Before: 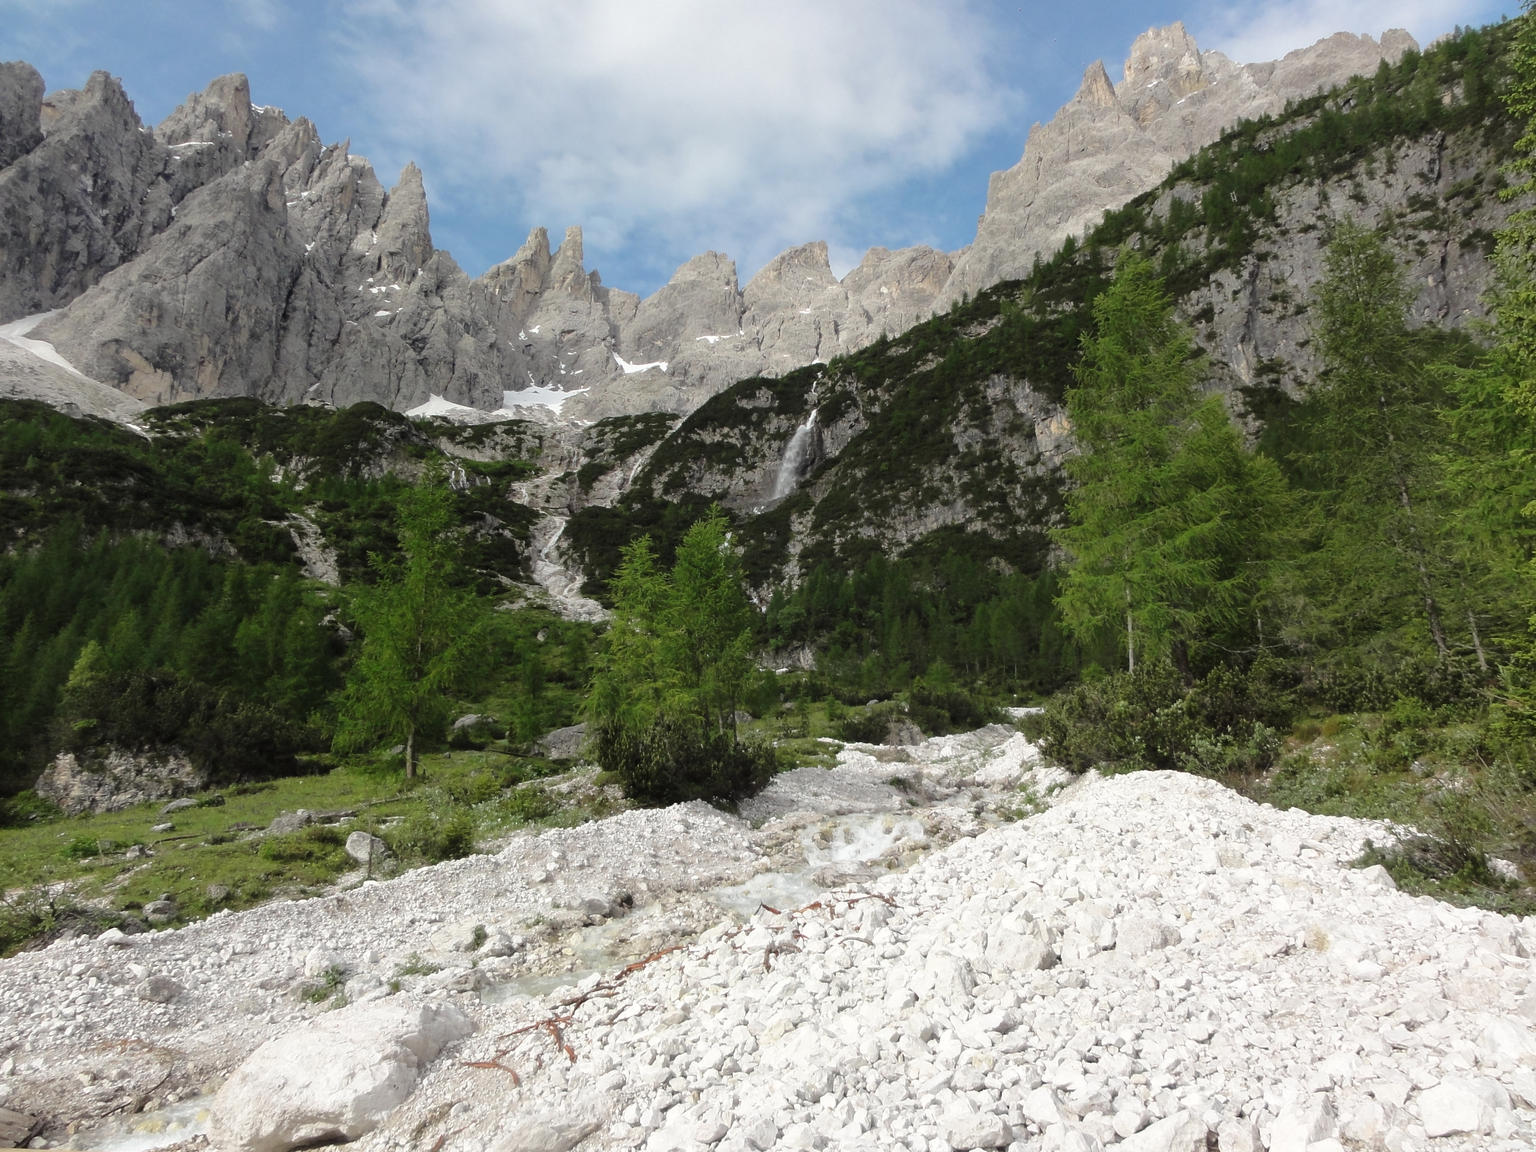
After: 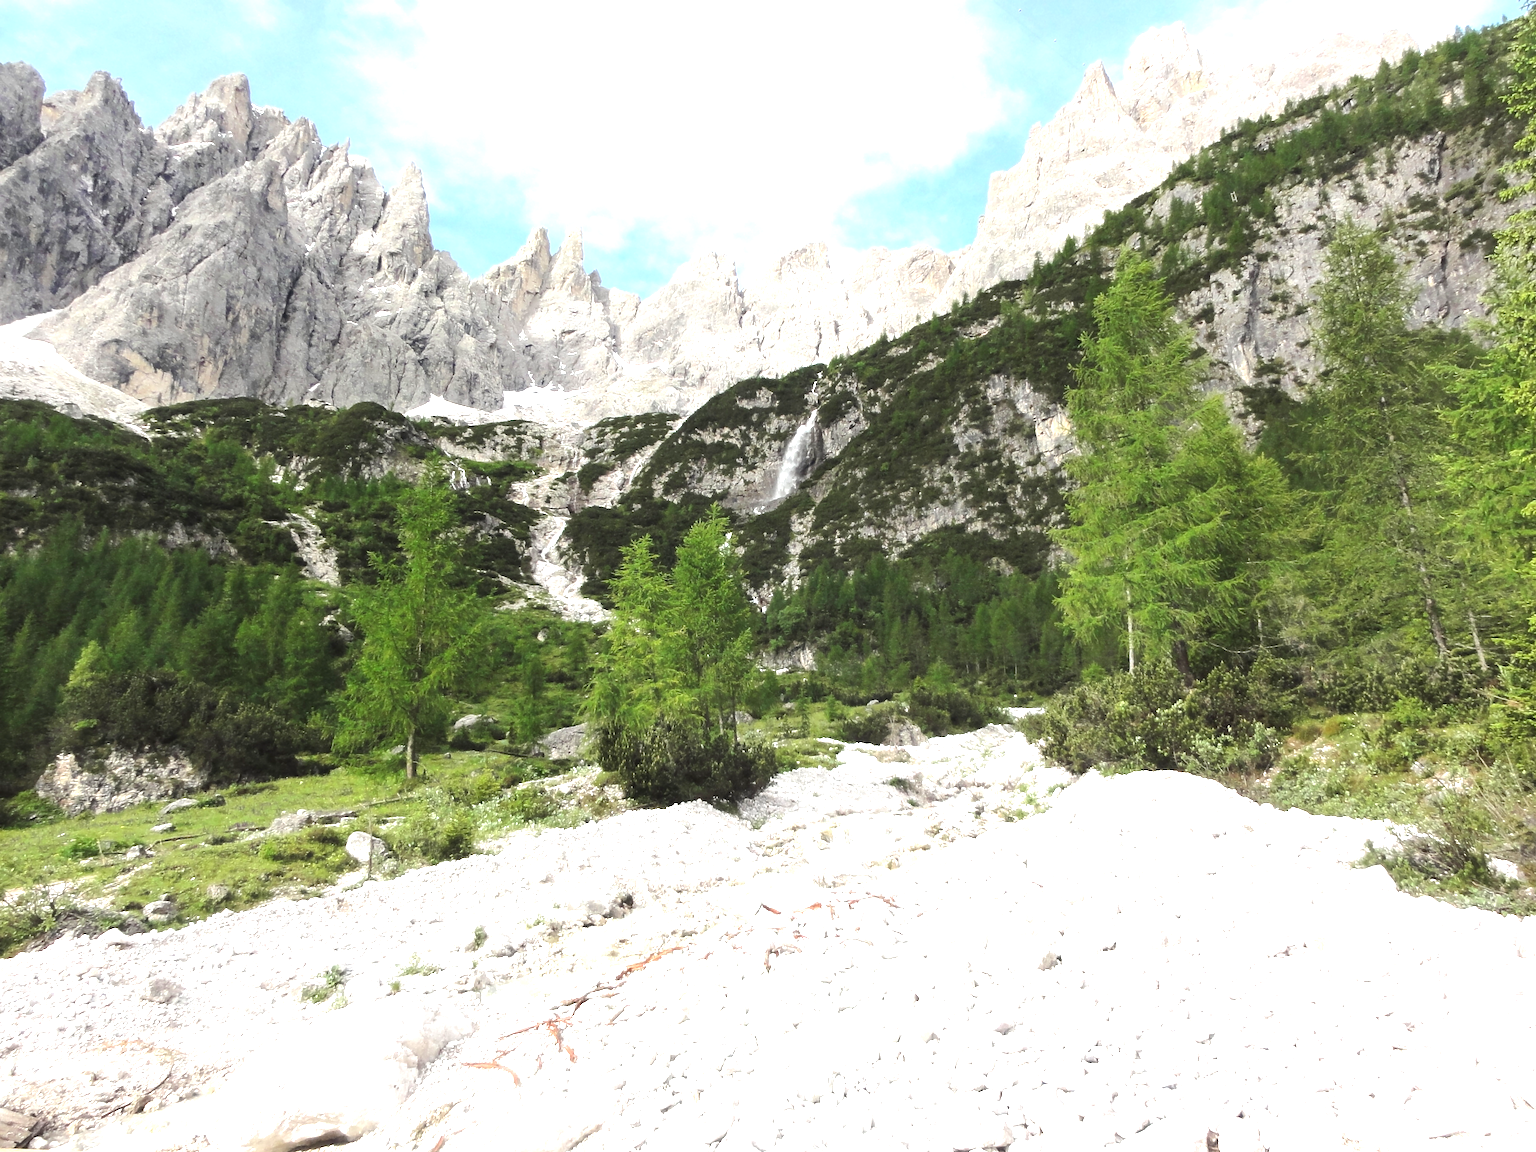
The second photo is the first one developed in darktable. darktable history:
exposure: black level correction 0, exposure 1.502 EV, compensate highlight preservation false
